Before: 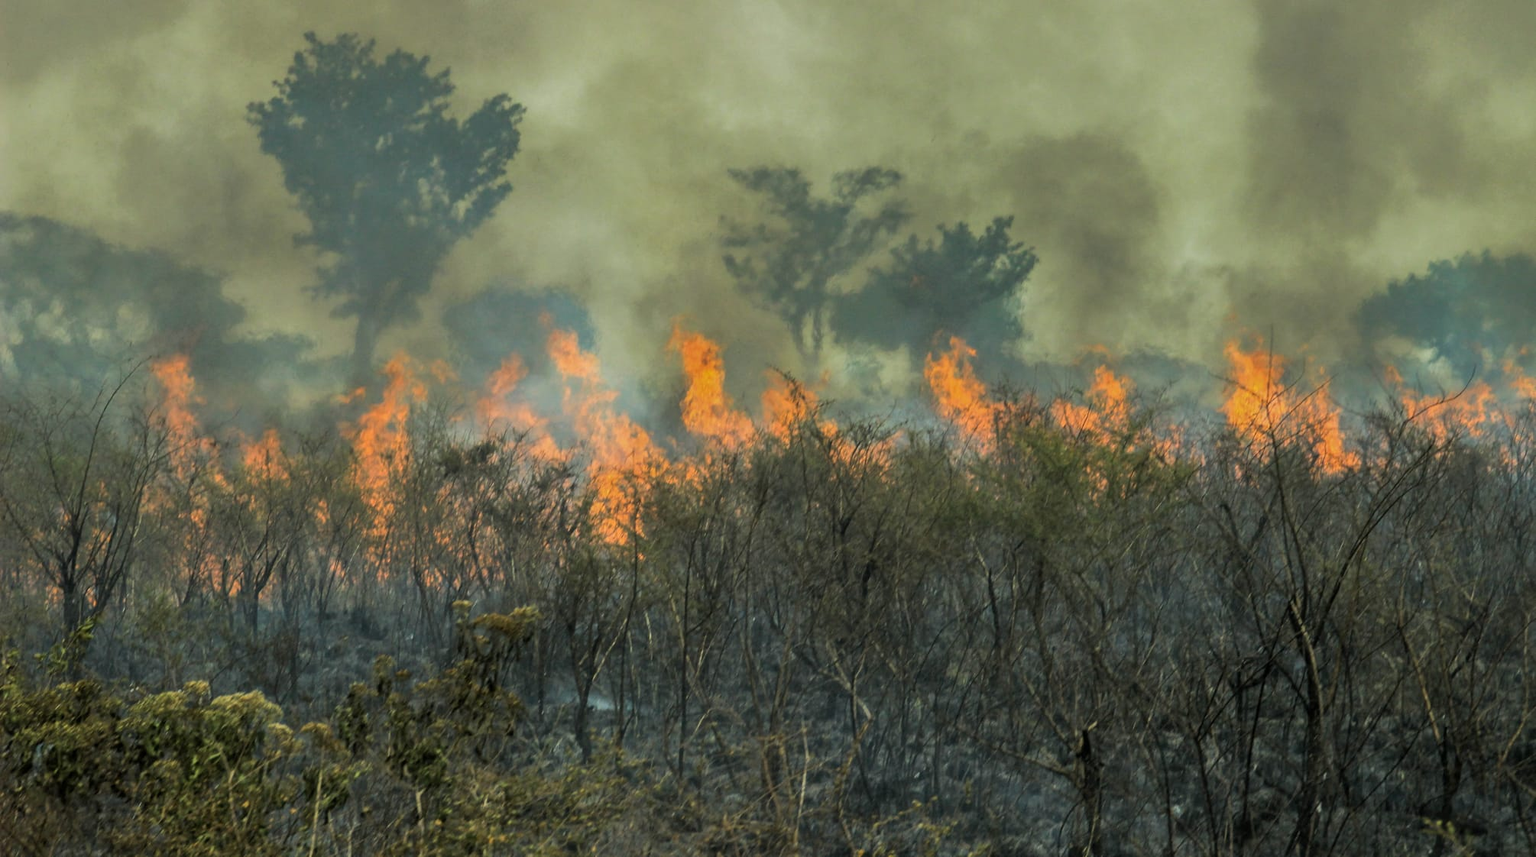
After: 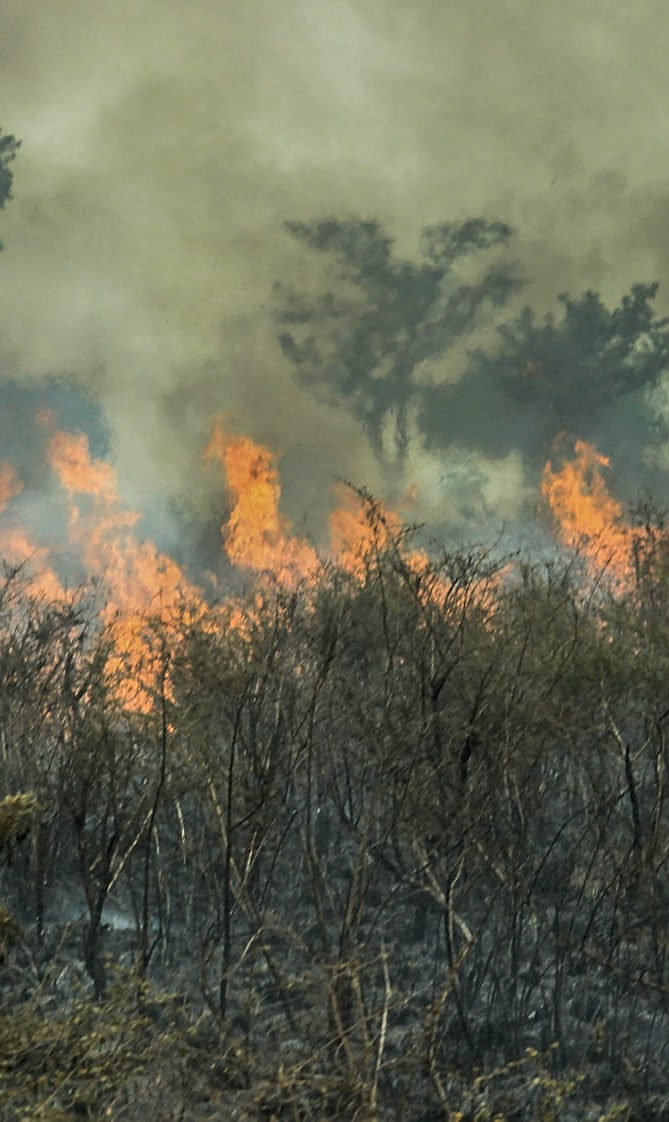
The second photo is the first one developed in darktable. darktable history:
crop: left 33.259%, right 33.439%
contrast brightness saturation: contrast 0.108, saturation -0.168
sharpen: on, module defaults
exposure: compensate highlight preservation false
